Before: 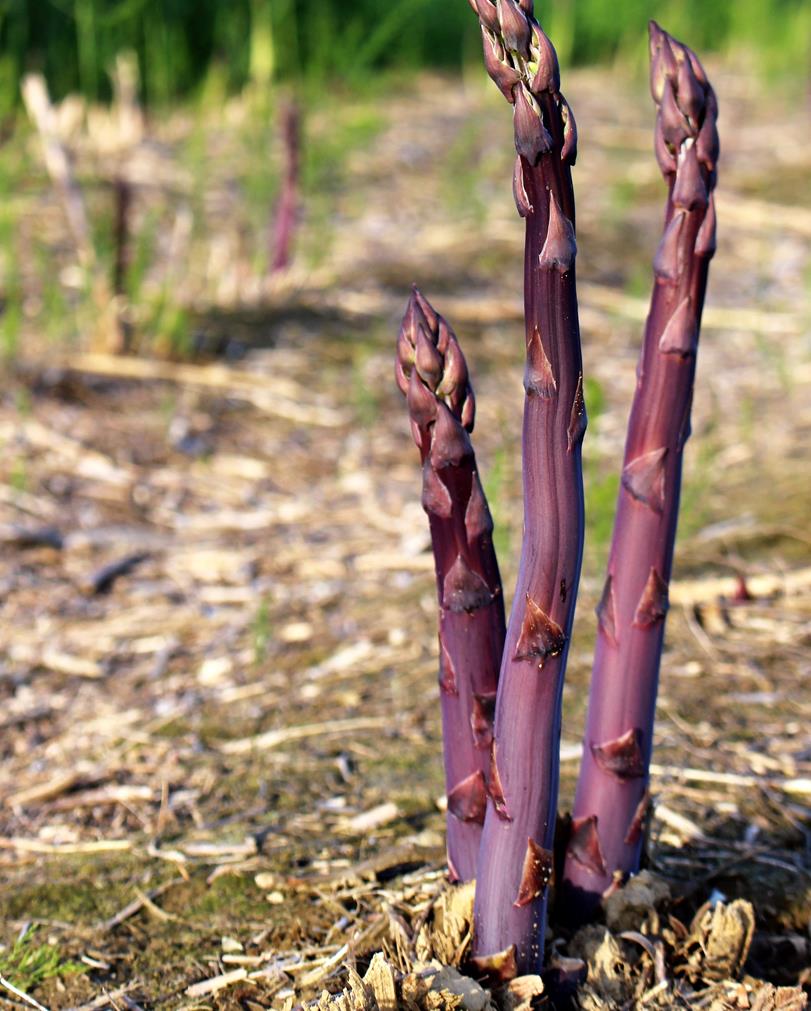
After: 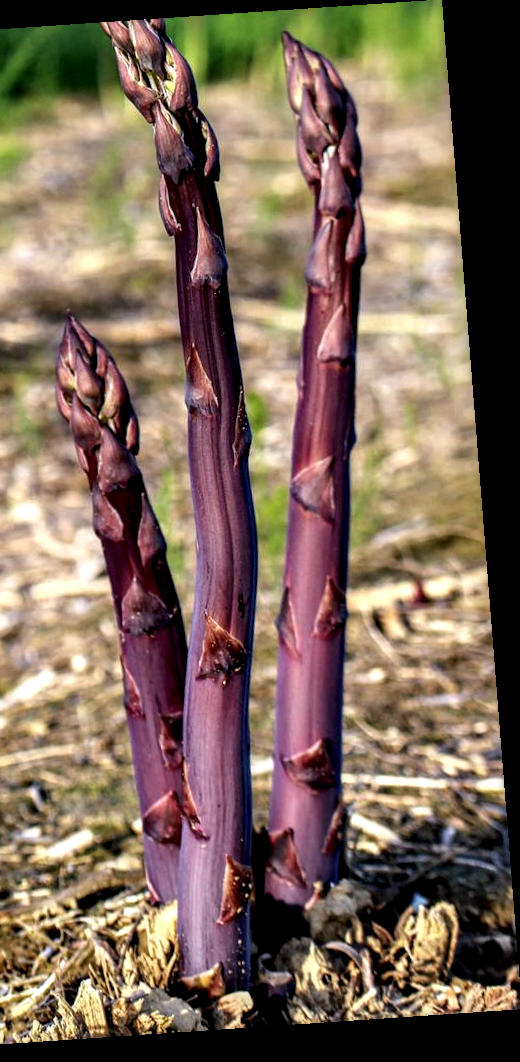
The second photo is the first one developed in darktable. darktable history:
crop: left 41.402%
local contrast: highlights 20%, shadows 70%, detail 170%
rotate and perspective: rotation -4.2°, shear 0.006, automatic cropping off
